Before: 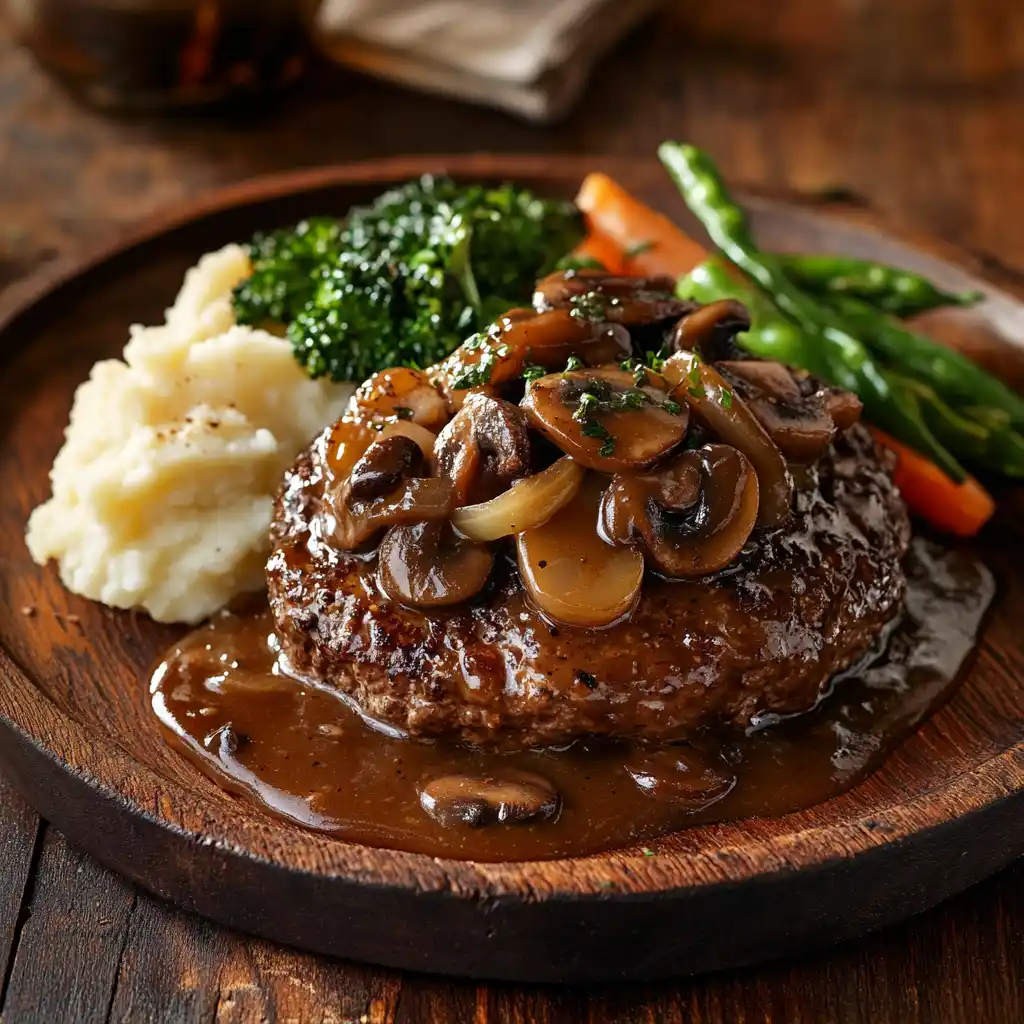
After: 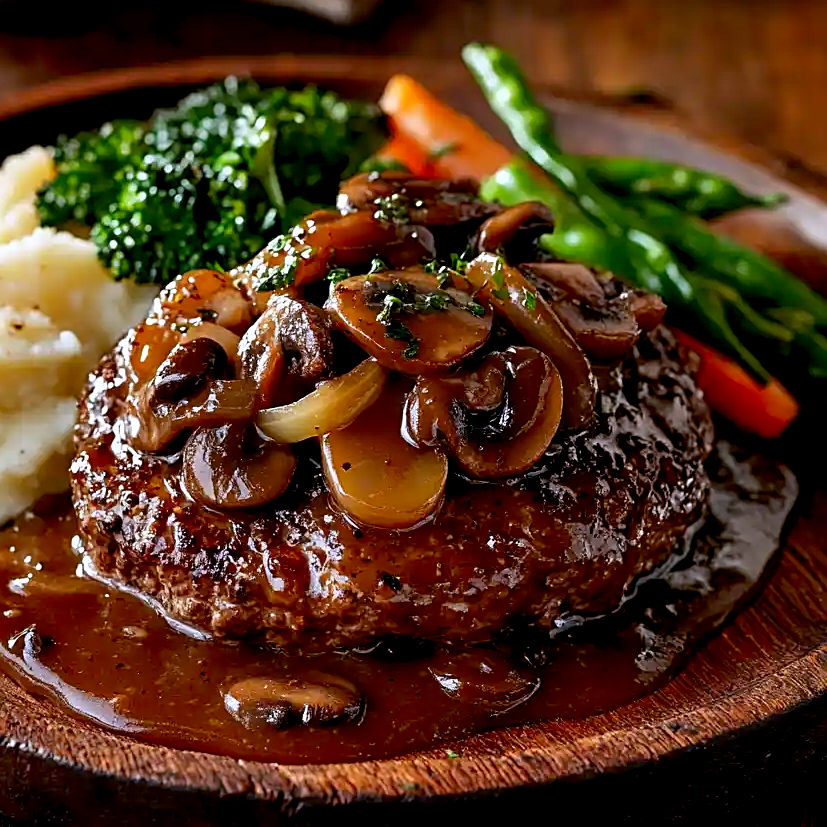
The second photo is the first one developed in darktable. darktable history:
crop: left 19.159%, top 9.58%, bottom 9.58%
exposure: black level correction 0.009, exposure 0.014 EV, compensate highlight preservation false
color correction: highlights a* 3.22, highlights b* 1.93, saturation 1.19
sharpen: on, module defaults
color calibration: x 0.37, y 0.382, temperature 4313.32 K
